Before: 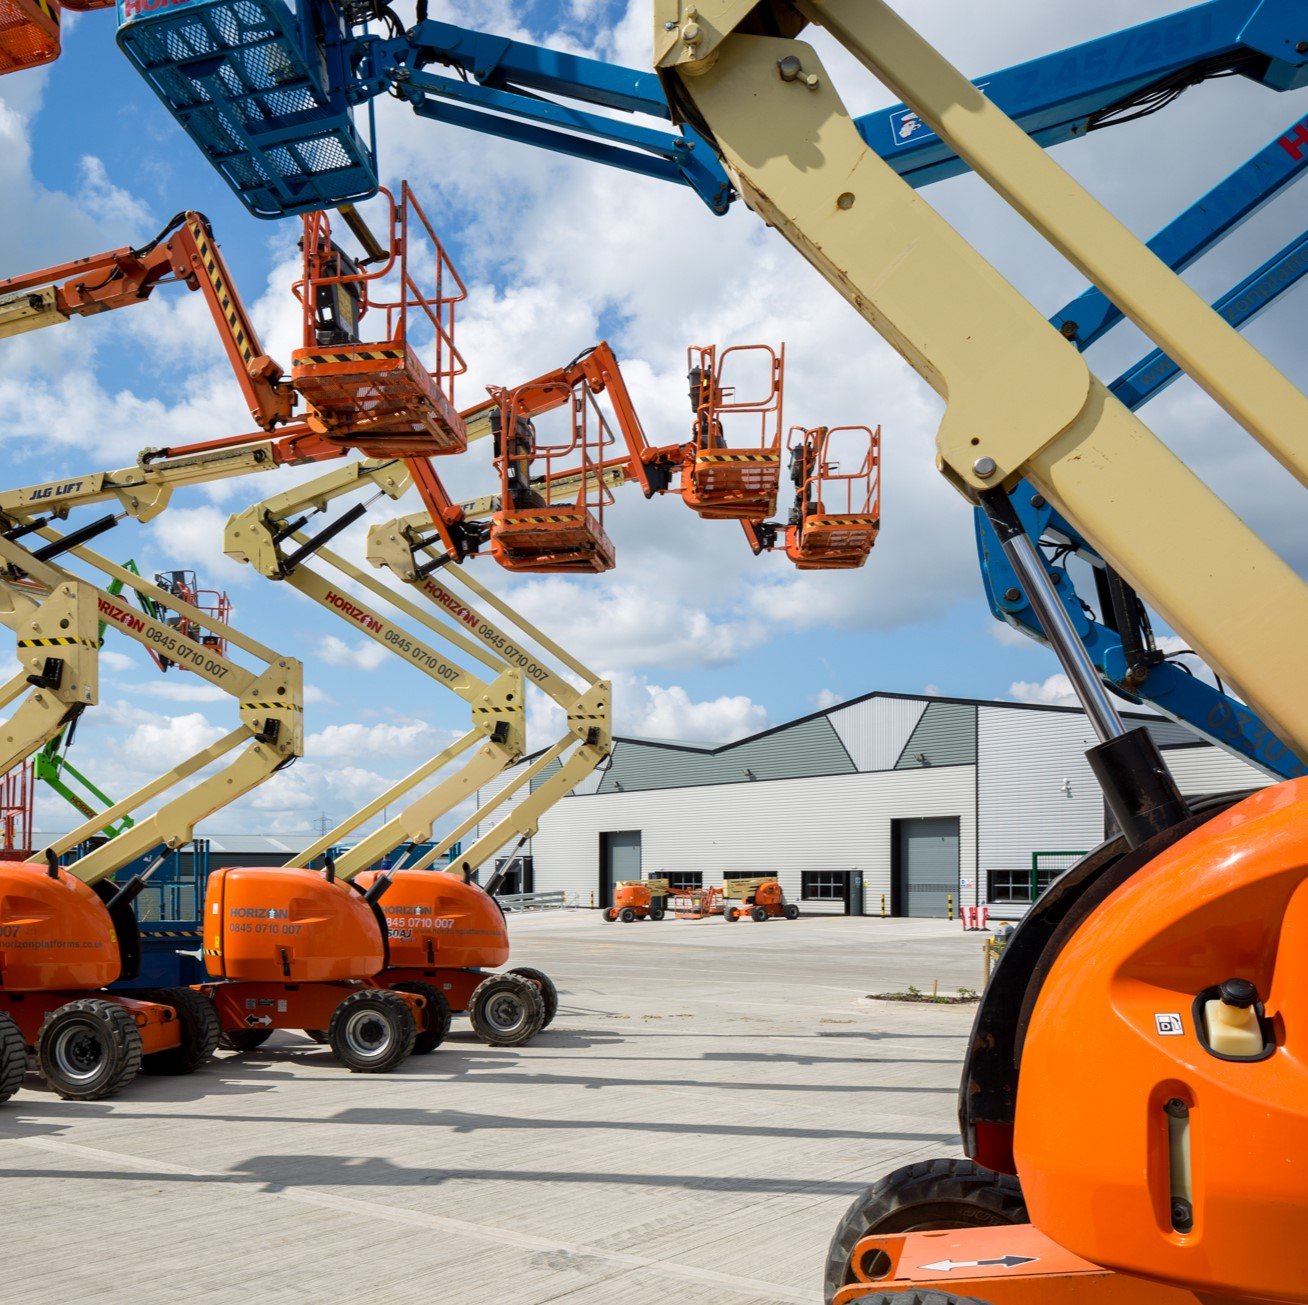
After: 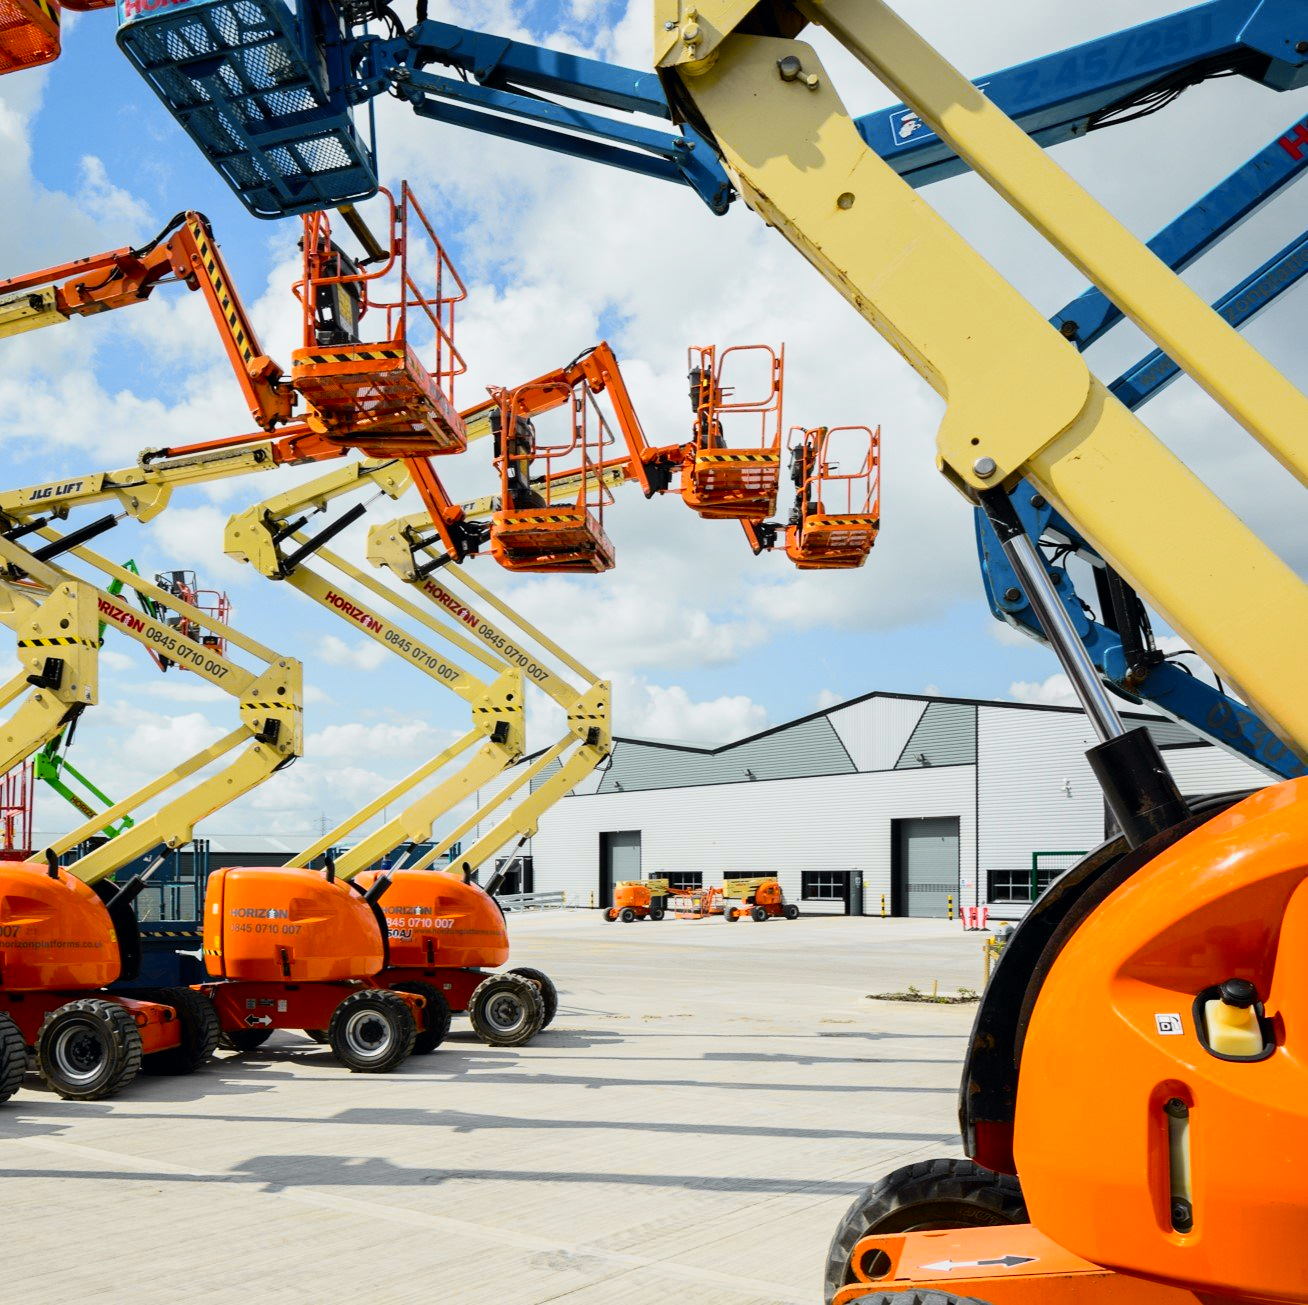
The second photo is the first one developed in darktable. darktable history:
tone curve: curves: ch0 [(0, 0) (0.11, 0.081) (0.256, 0.259) (0.398, 0.475) (0.498, 0.611) (0.65, 0.757) (0.835, 0.883) (1, 0.961)]; ch1 [(0, 0) (0.346, 0.307) (0.408, 0.369) (0.453, 0.457) (0.482, 0.479) (0.502, 0.498) (0.521, 0.51) (0.553, 0.554) (0.618, 0.65) (0.693, 0.727) (1, 1)]; ch2 [(0, 0) (0.358, 0.362) (0.434, 0.46) (0.485, 0.494) (0.5, 0.494) (0.511, 0.508) (0.537, 0.55) (0.579, 0.599) (0.621, 0.693) (1, 1)], color space Lab, independent channels, preserve colors none
